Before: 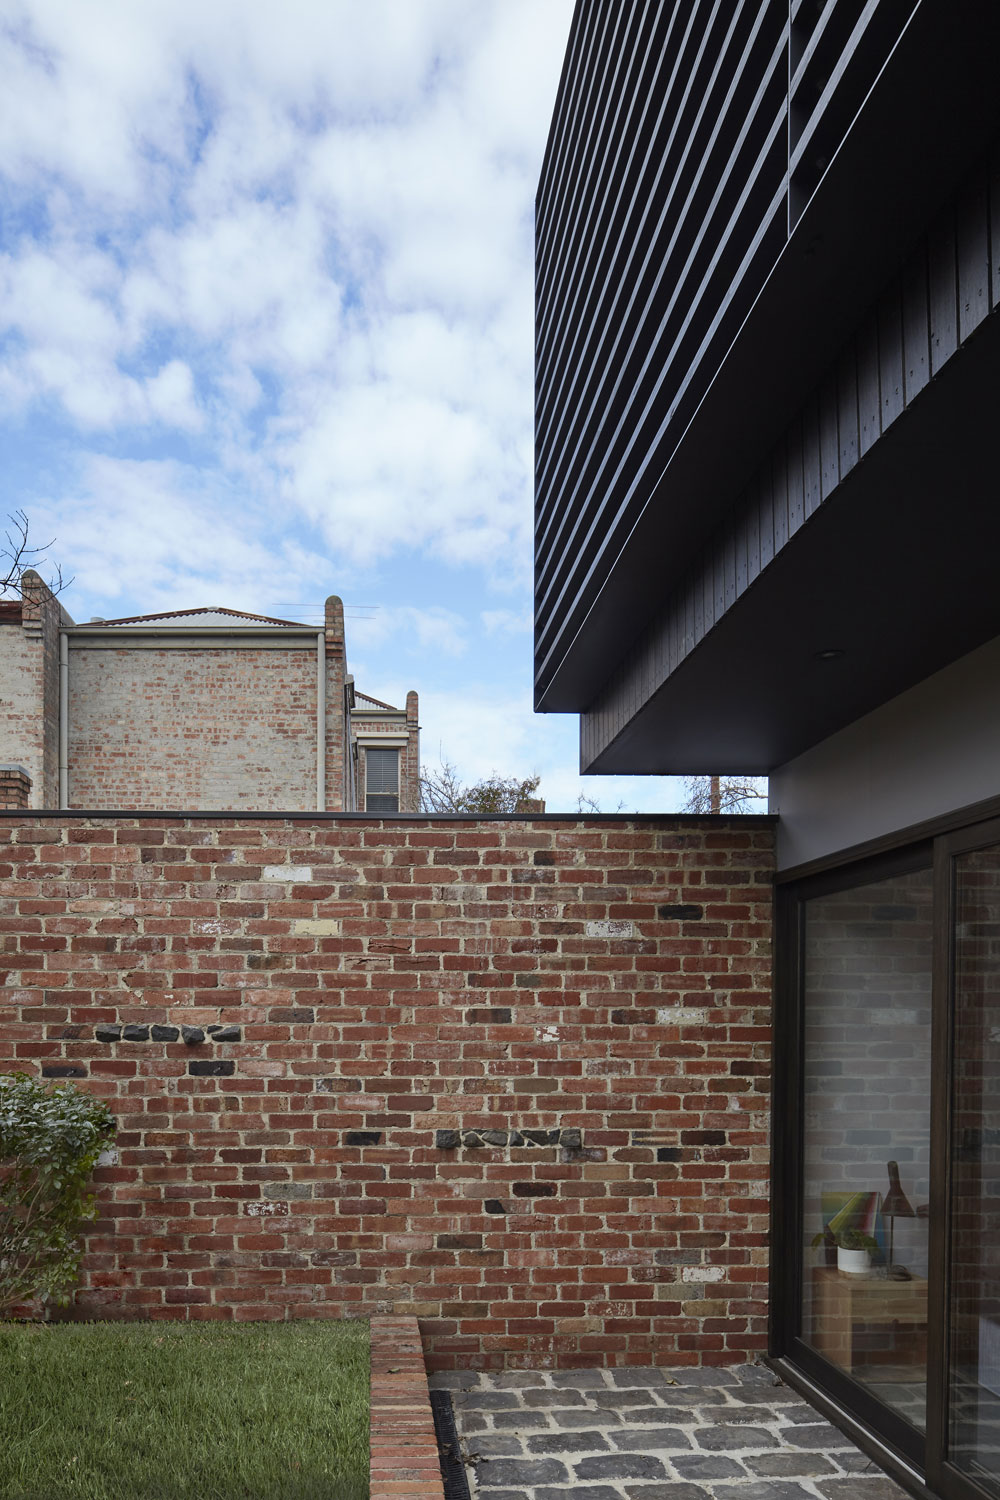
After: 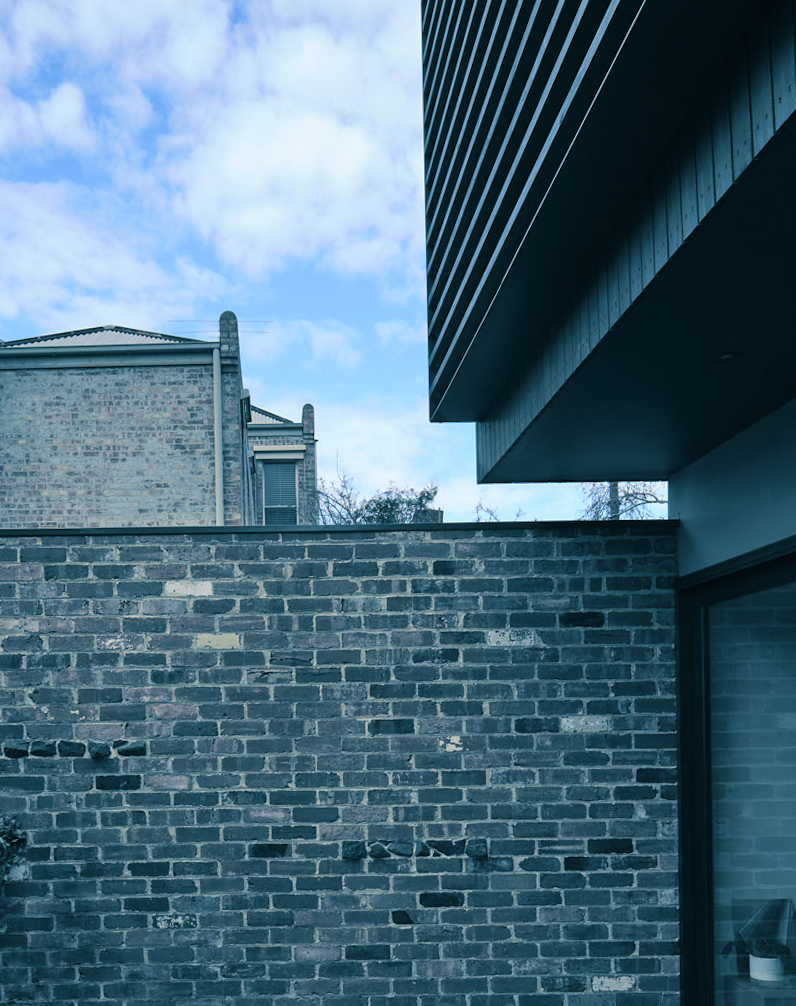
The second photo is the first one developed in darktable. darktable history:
tone curve: curves: ch0 [(0, 0) (0.003, 0.012) (0.011, 0.015) (0.025, 0.027) (0.044, 0.045) (0.069, 0.064) (0.1, 0.093) (0.136, 0.133) (0.177, 0.177) (0.224, 0.221) (0.277, 0.272) (0.335, 0.342) (0.399, 0.398) (0.468, 0.462) (0.543, 0.547) (0.623, 0.624) (0.709, 0.711) (0.801, 0.792) (0.898, 0.889) (1, 1)], preserve colors none
color balance rgb: linear chroma grading › global chroma 15%, perceptual saturation grading › global saturation 30%
split-toning: shadows › hue 212.4°, balance -70
crop: left 9.712%, top 16.928%, right 10.845%, bottom 12.332%
rotate and perspective: rotation -1.32°, lens shift (horizontal) -0.031, crop left 0.015, crop right 0.985, crop top 0.047, crop bottom 0.982
